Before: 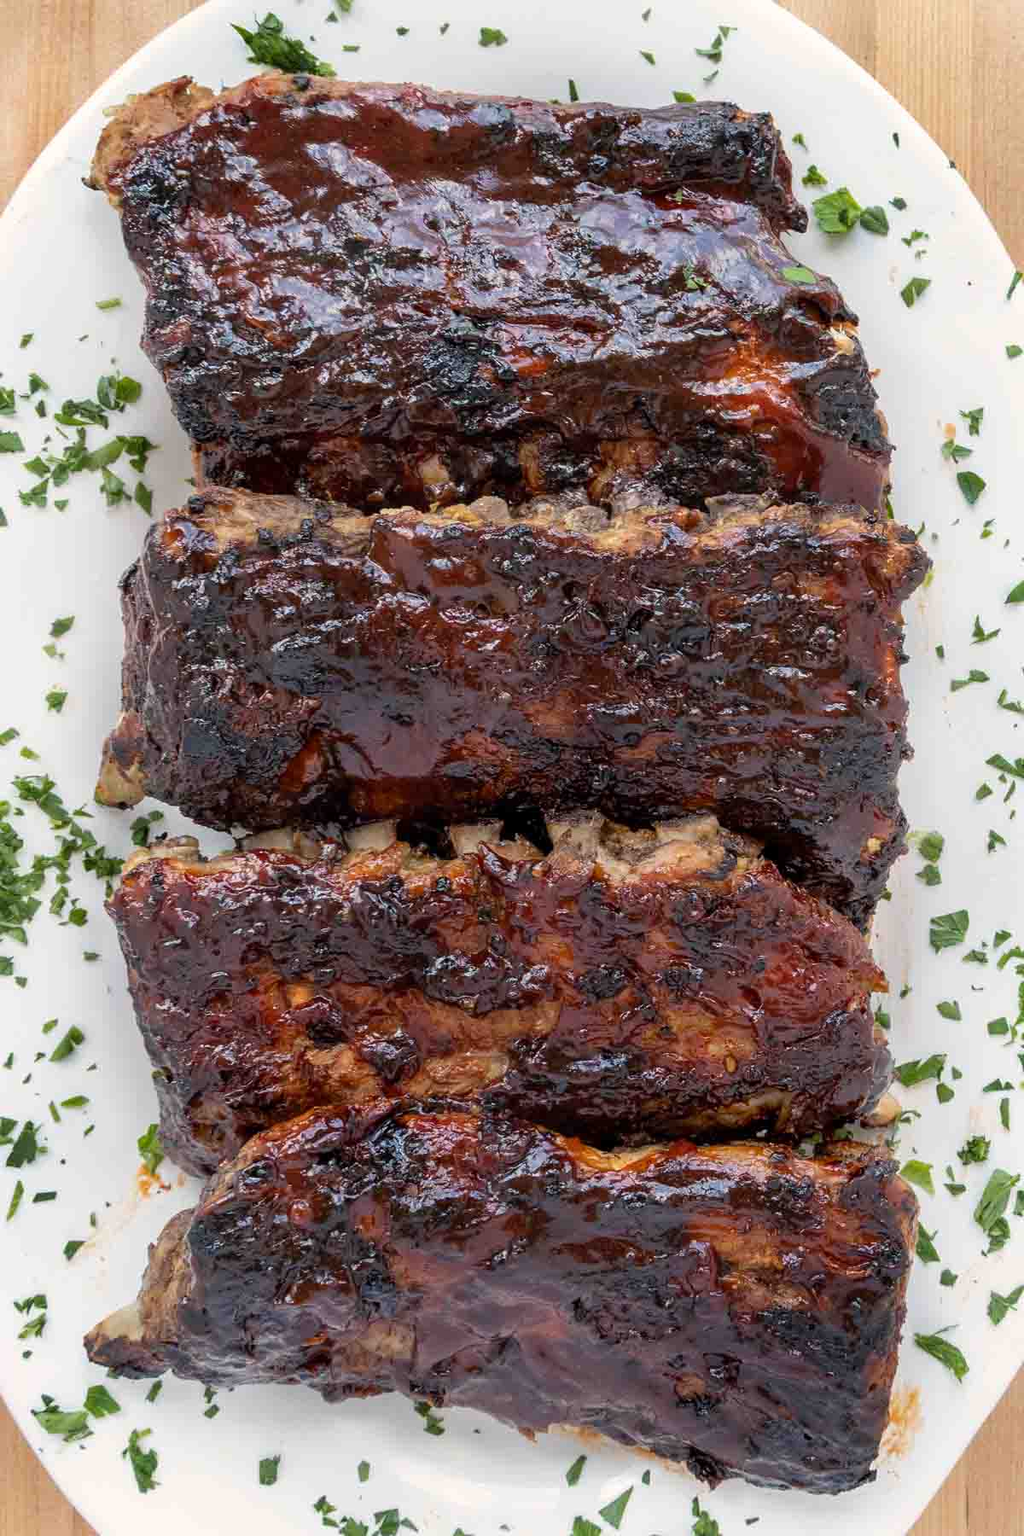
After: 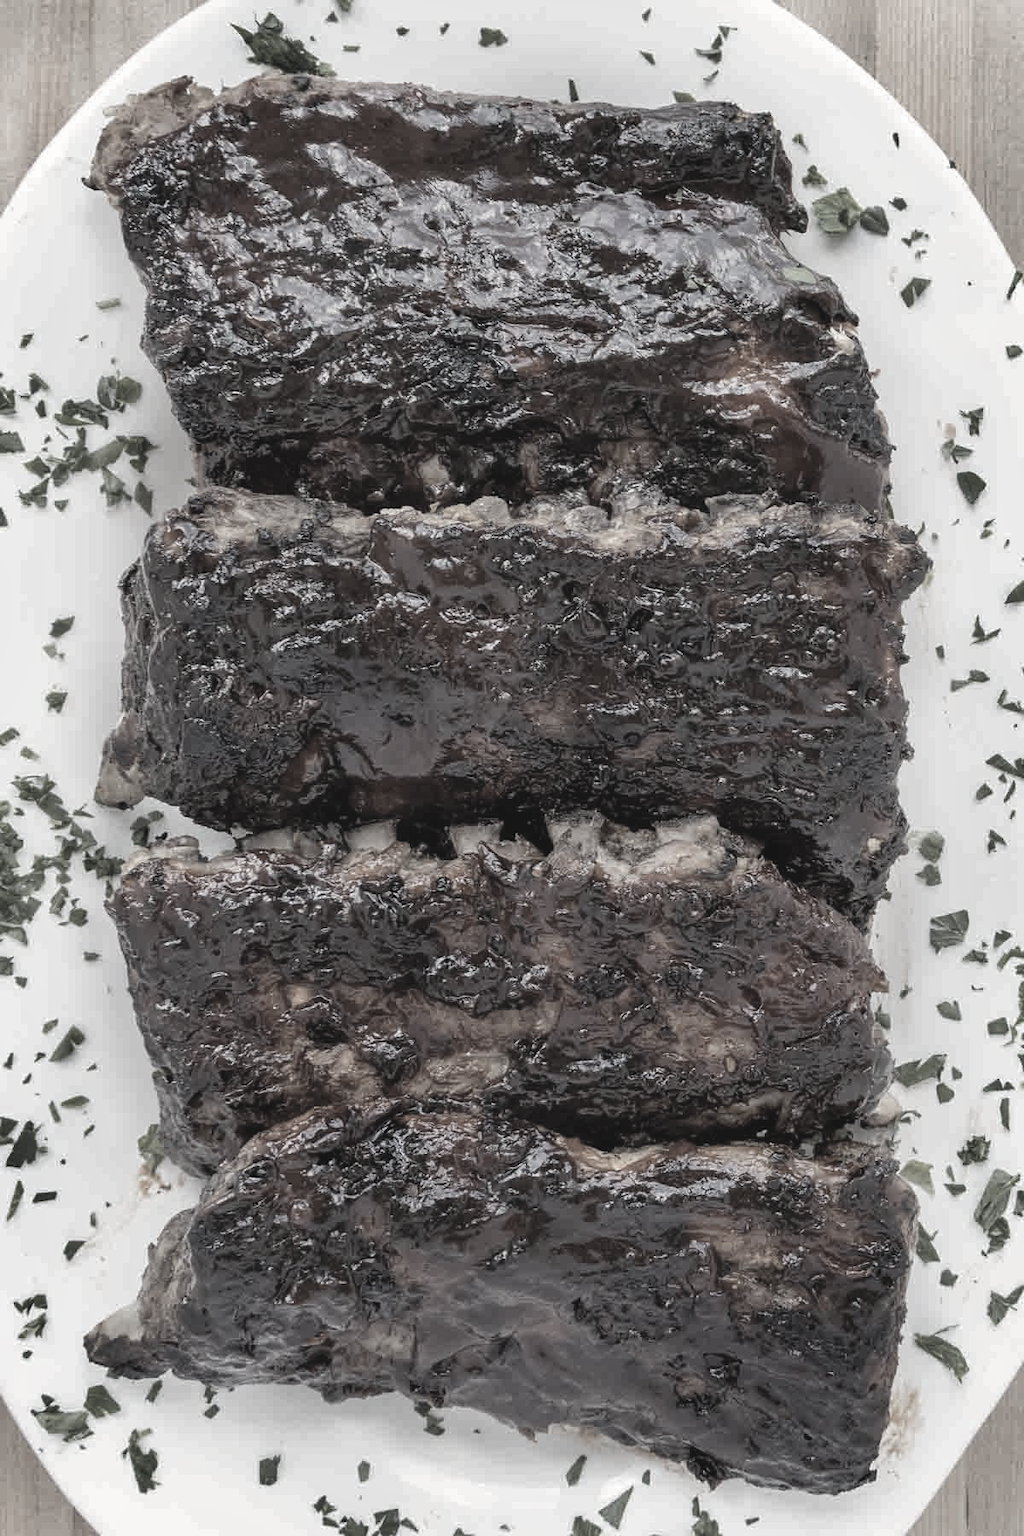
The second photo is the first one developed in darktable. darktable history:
color correction: highlights b* -0.005, saturation 0.144
color balance rgb: shadows lift › chroma 3.116%, shadows lift › hue 281.19°, global offset › luminance 0.779%, perceptual saturation grading › global saturation 0.003%, global vibrance 20%
shadows and highlights: shadows 33.34, highlights -46.43, compress 49.79%, soften with gaussian
